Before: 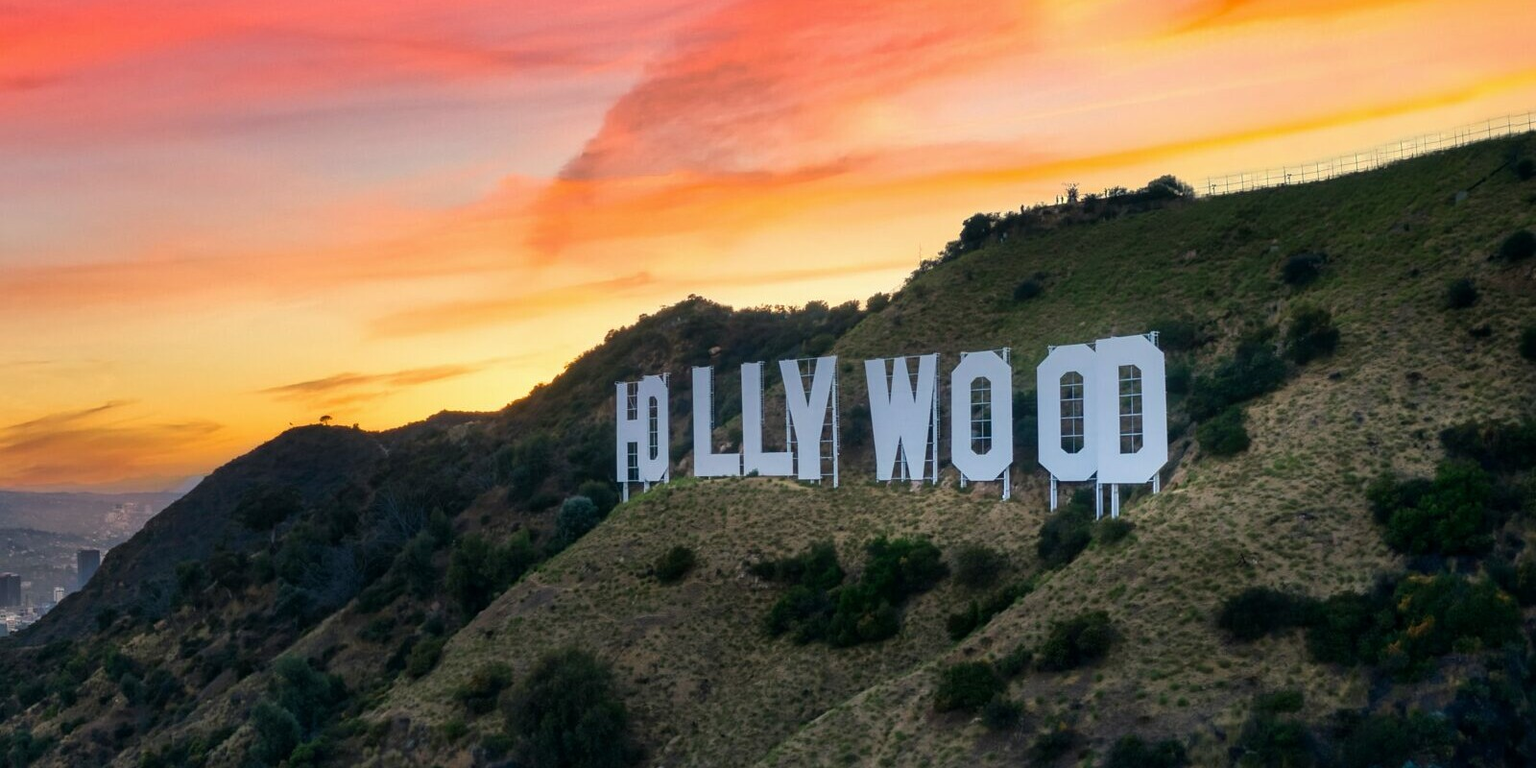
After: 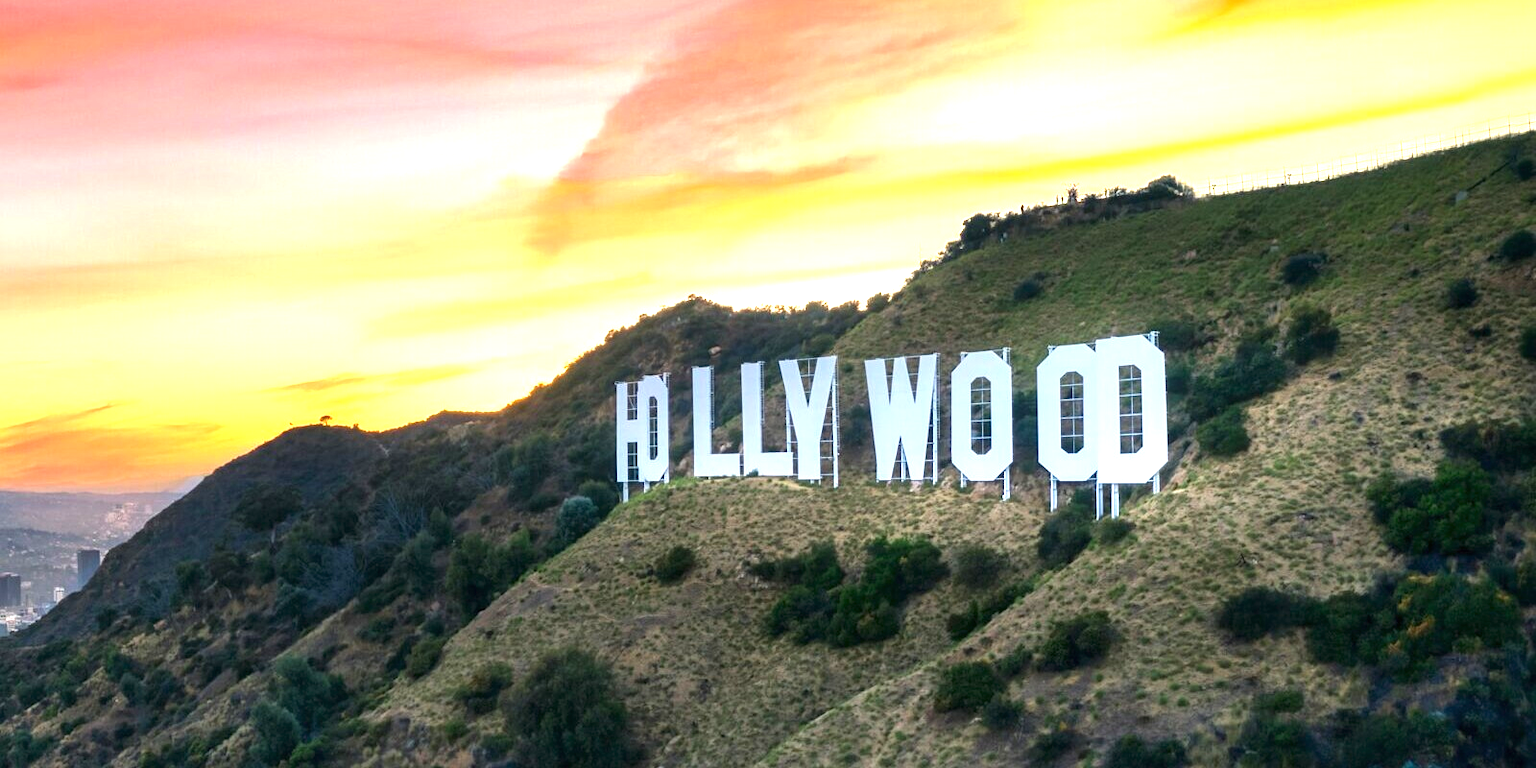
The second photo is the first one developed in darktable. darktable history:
exposure: black level correction 0, exposure 1.376 EV, compensate highlight preservation false
